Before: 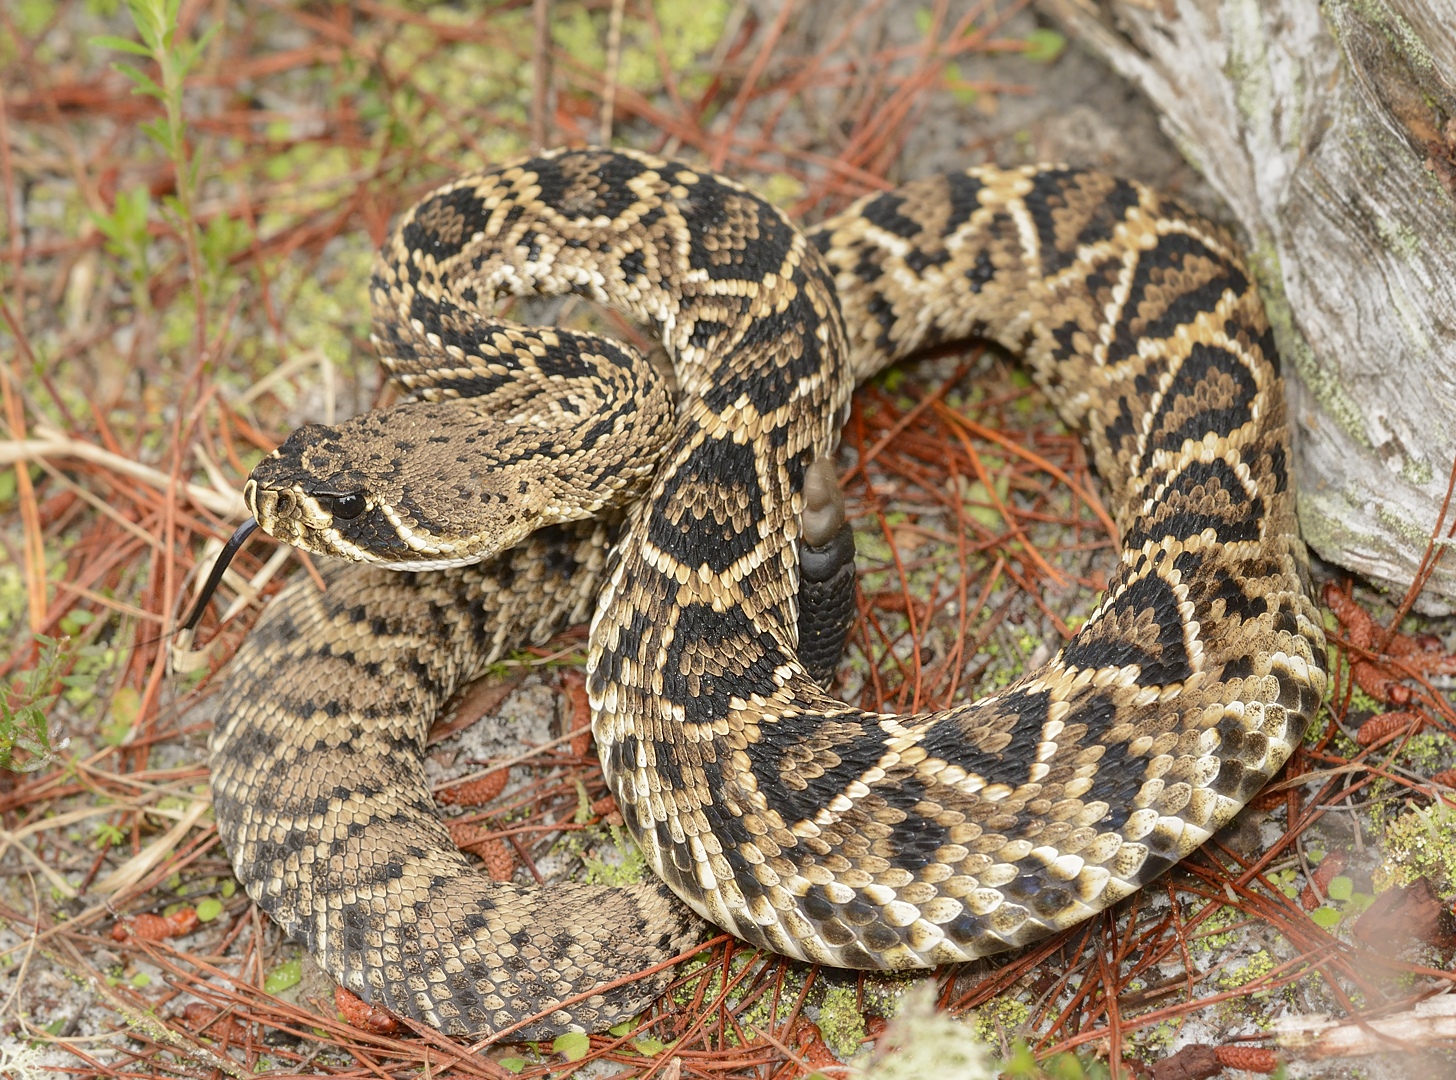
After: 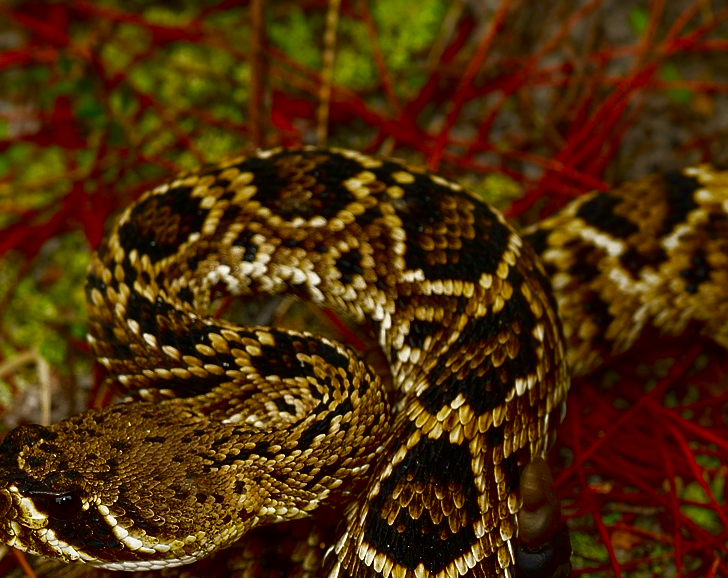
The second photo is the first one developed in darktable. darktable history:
crop: left 19.556%, right 30.401%, bottom 46.458%
contrast brightness saturation: brightness -1, saturation 1
